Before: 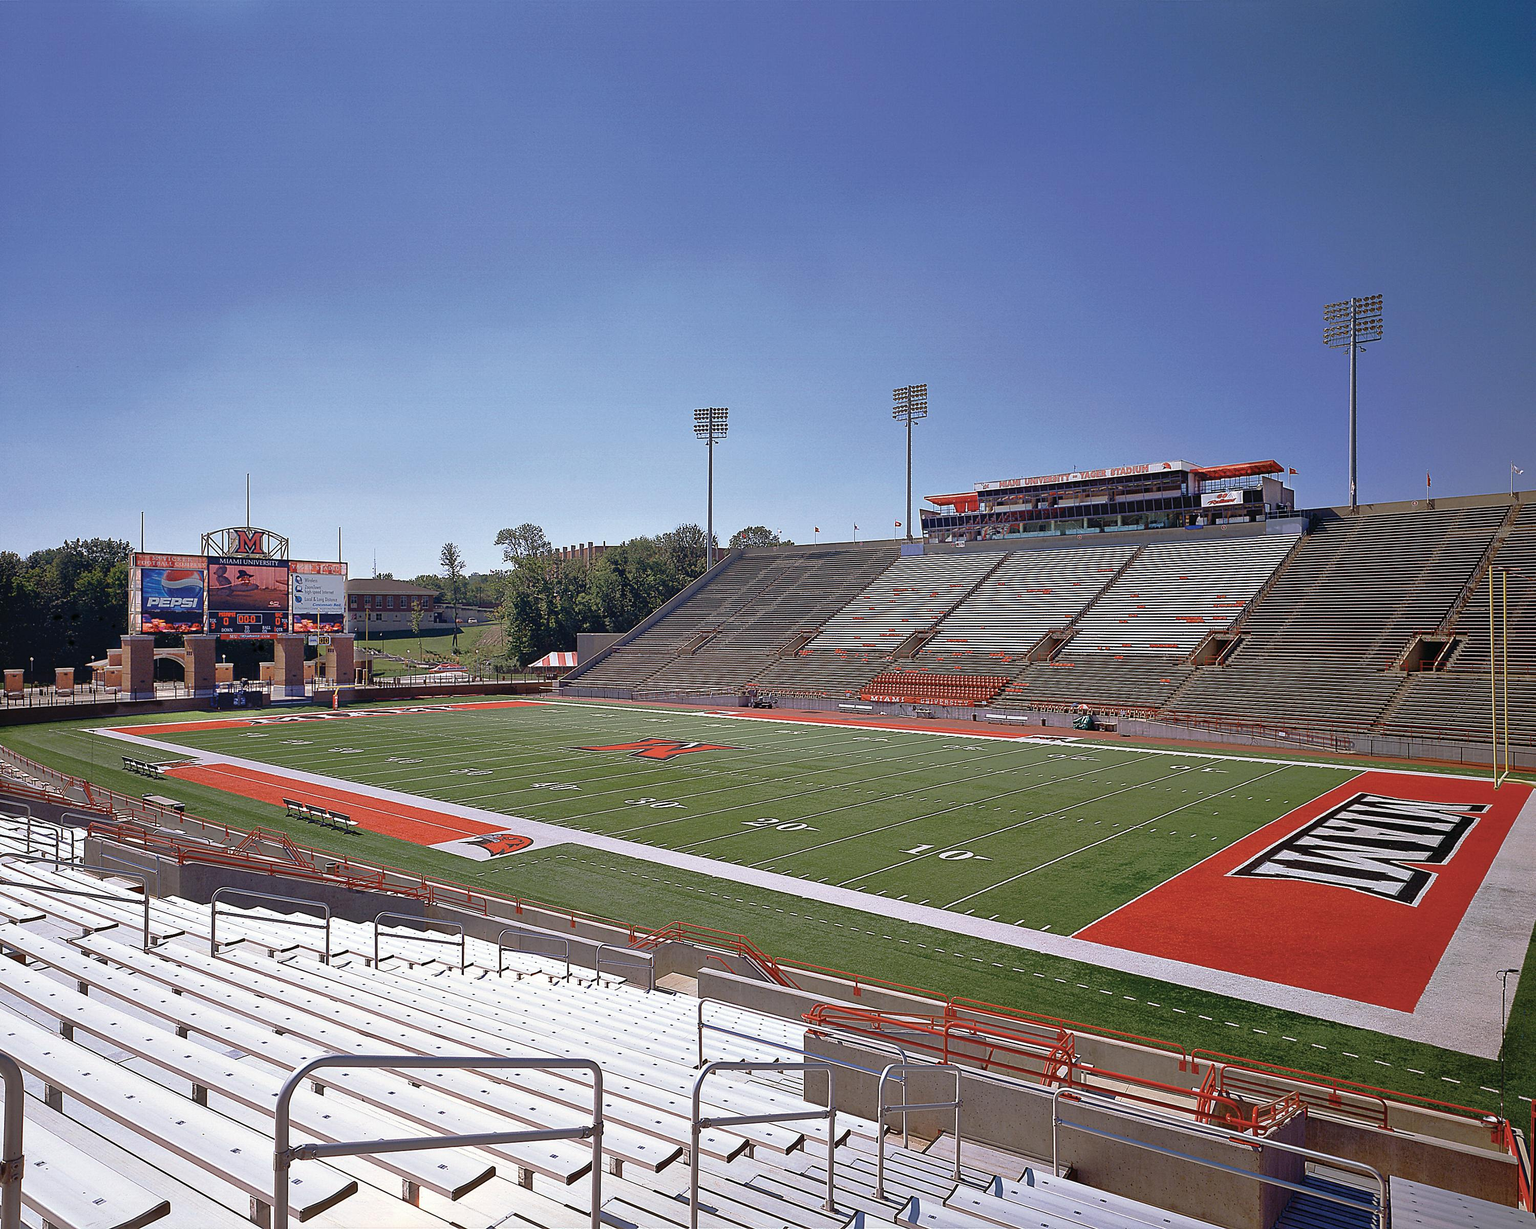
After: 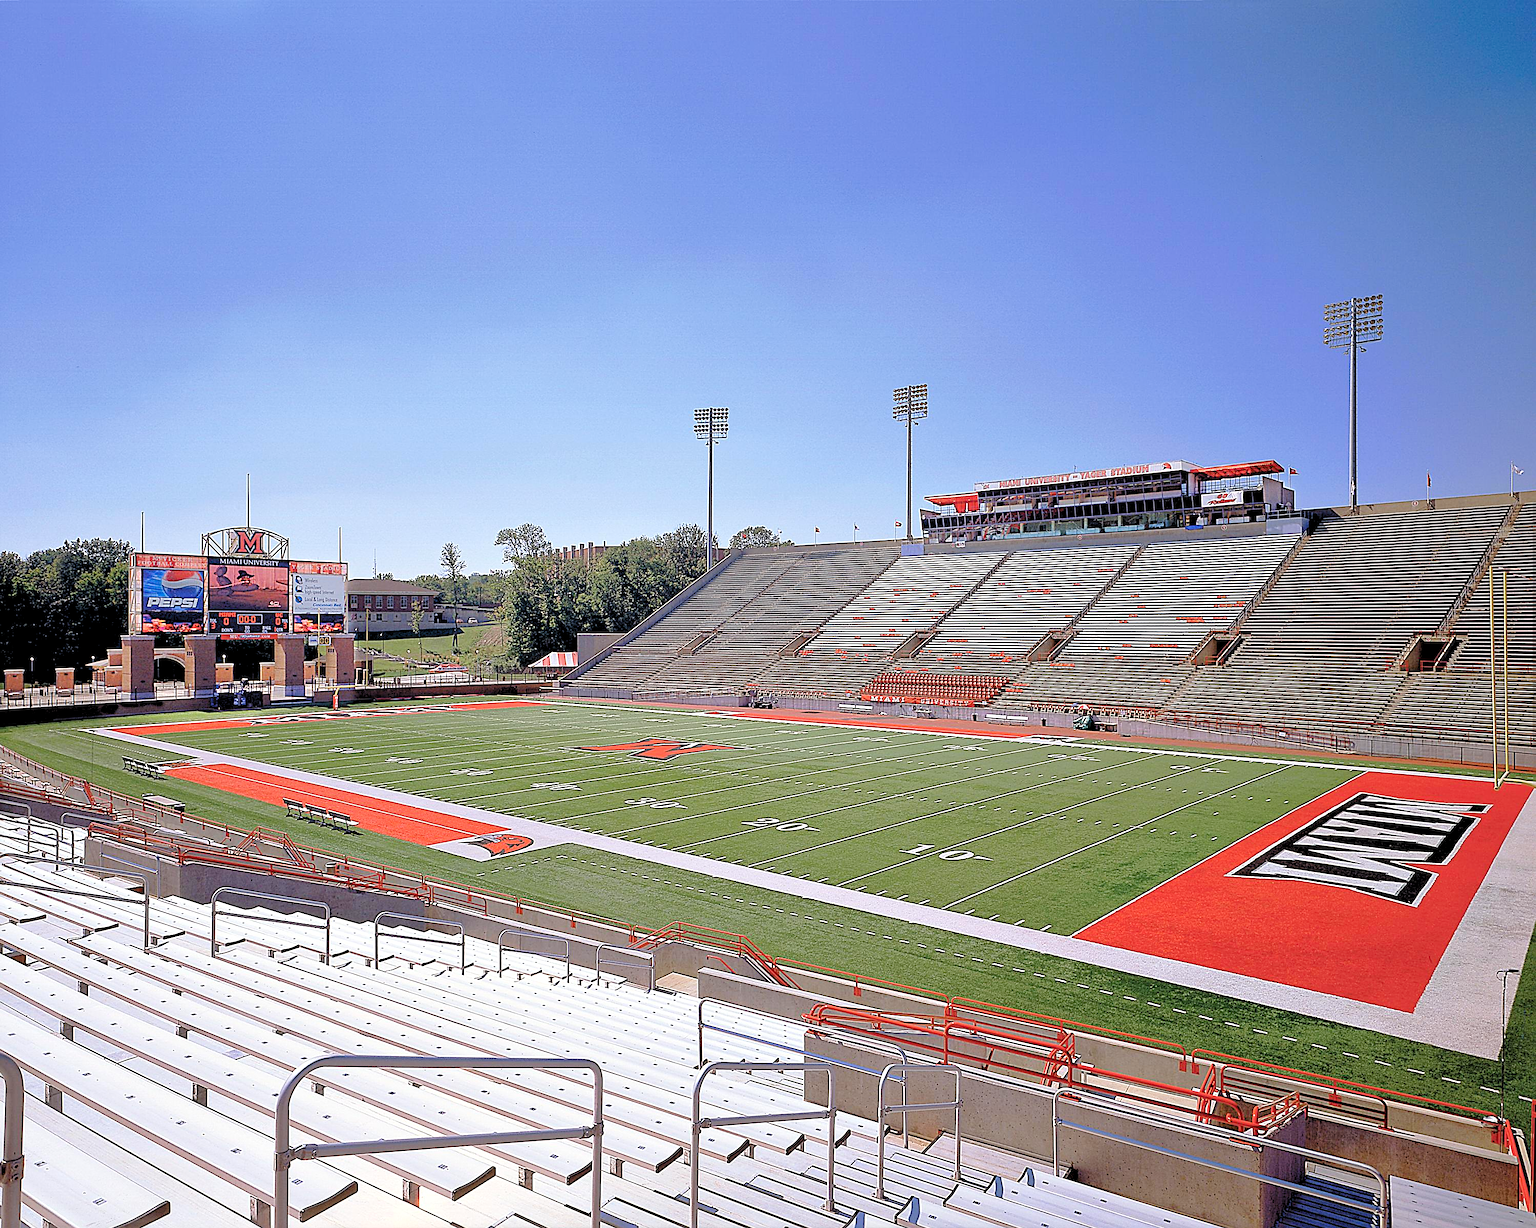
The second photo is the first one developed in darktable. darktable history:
levels: levels [0.093, 0.434, 0.988]
sharpen: radius 2.767
